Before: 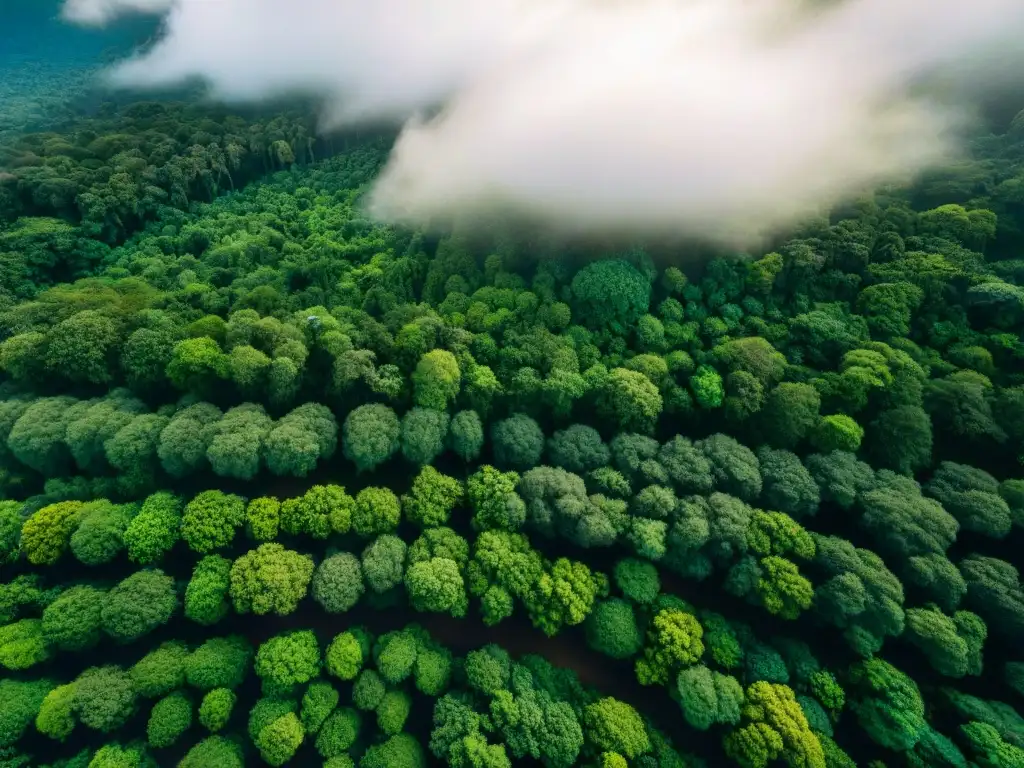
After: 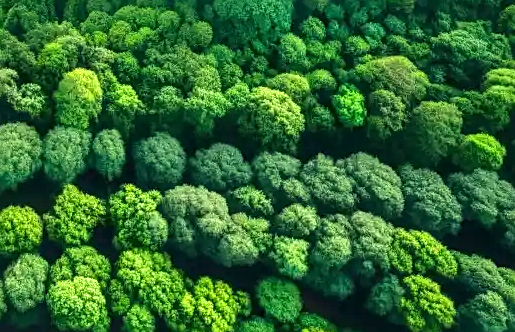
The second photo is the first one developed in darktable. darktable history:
local contrast: on, module defaults
crop: left 35.03%, top 36.625%, right 14.663%, bottom 20.057%
exposure: black level correction 0, exposure 1.015 EV, compensate exposure bias true, compensate highlight preservation false
color correction: highlights a* -4.28, highlights b* 6.53
sharpen: on, module defaults
